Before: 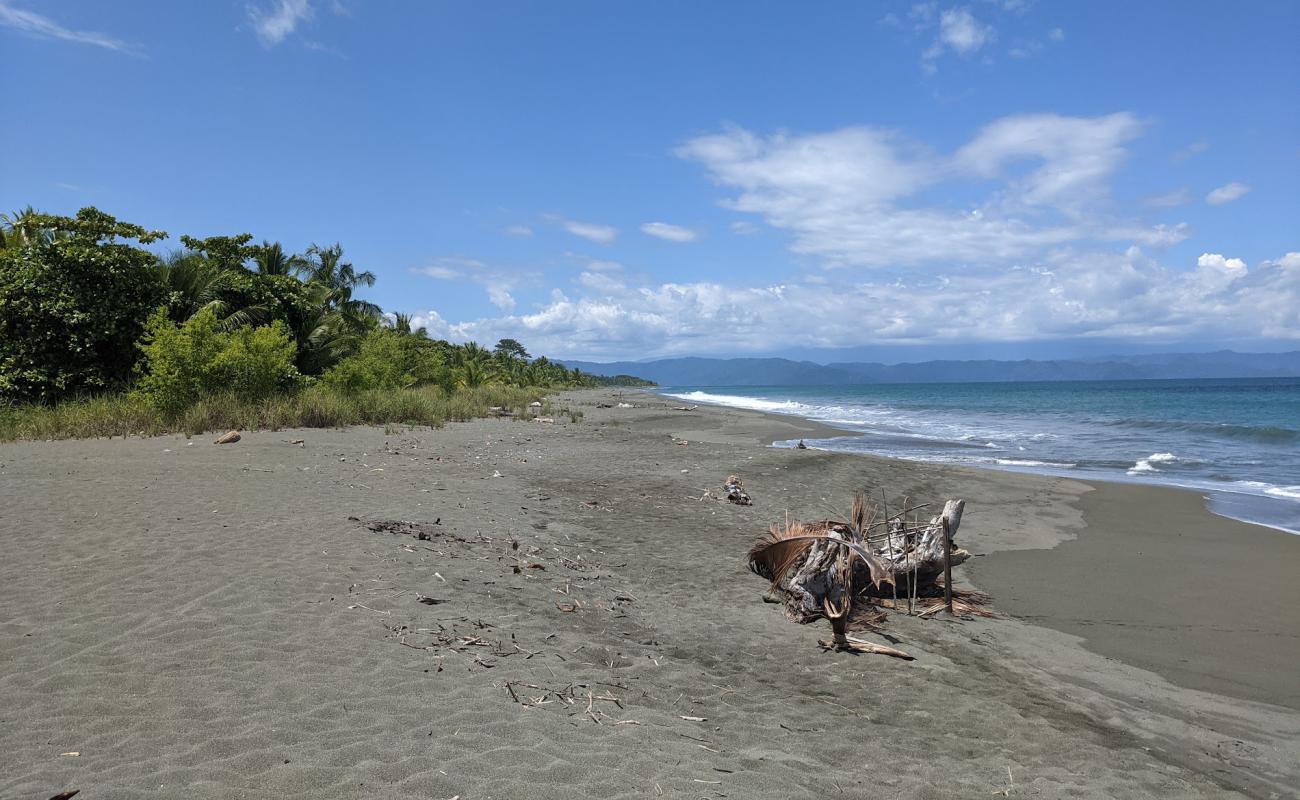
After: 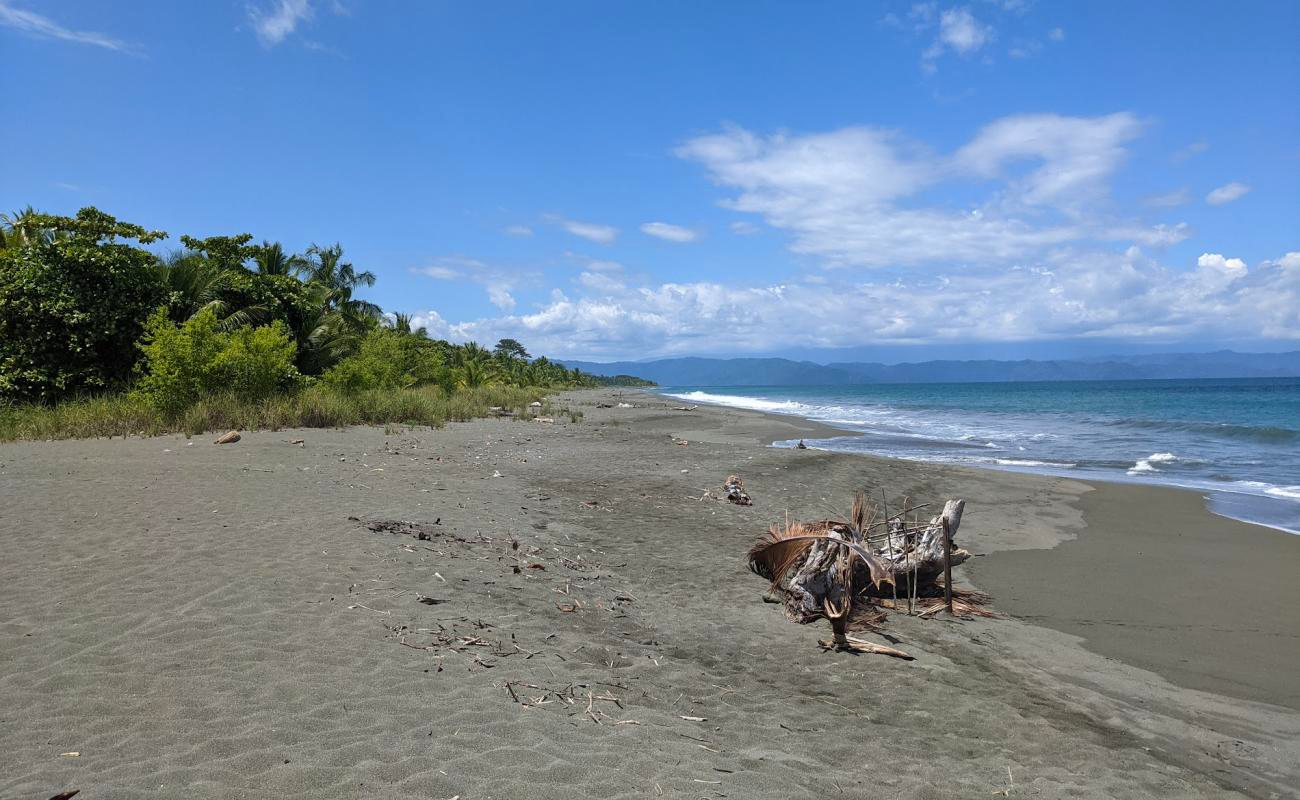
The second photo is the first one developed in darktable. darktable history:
contrast brightness saturation: contrast 0.043, saturation 0.159
